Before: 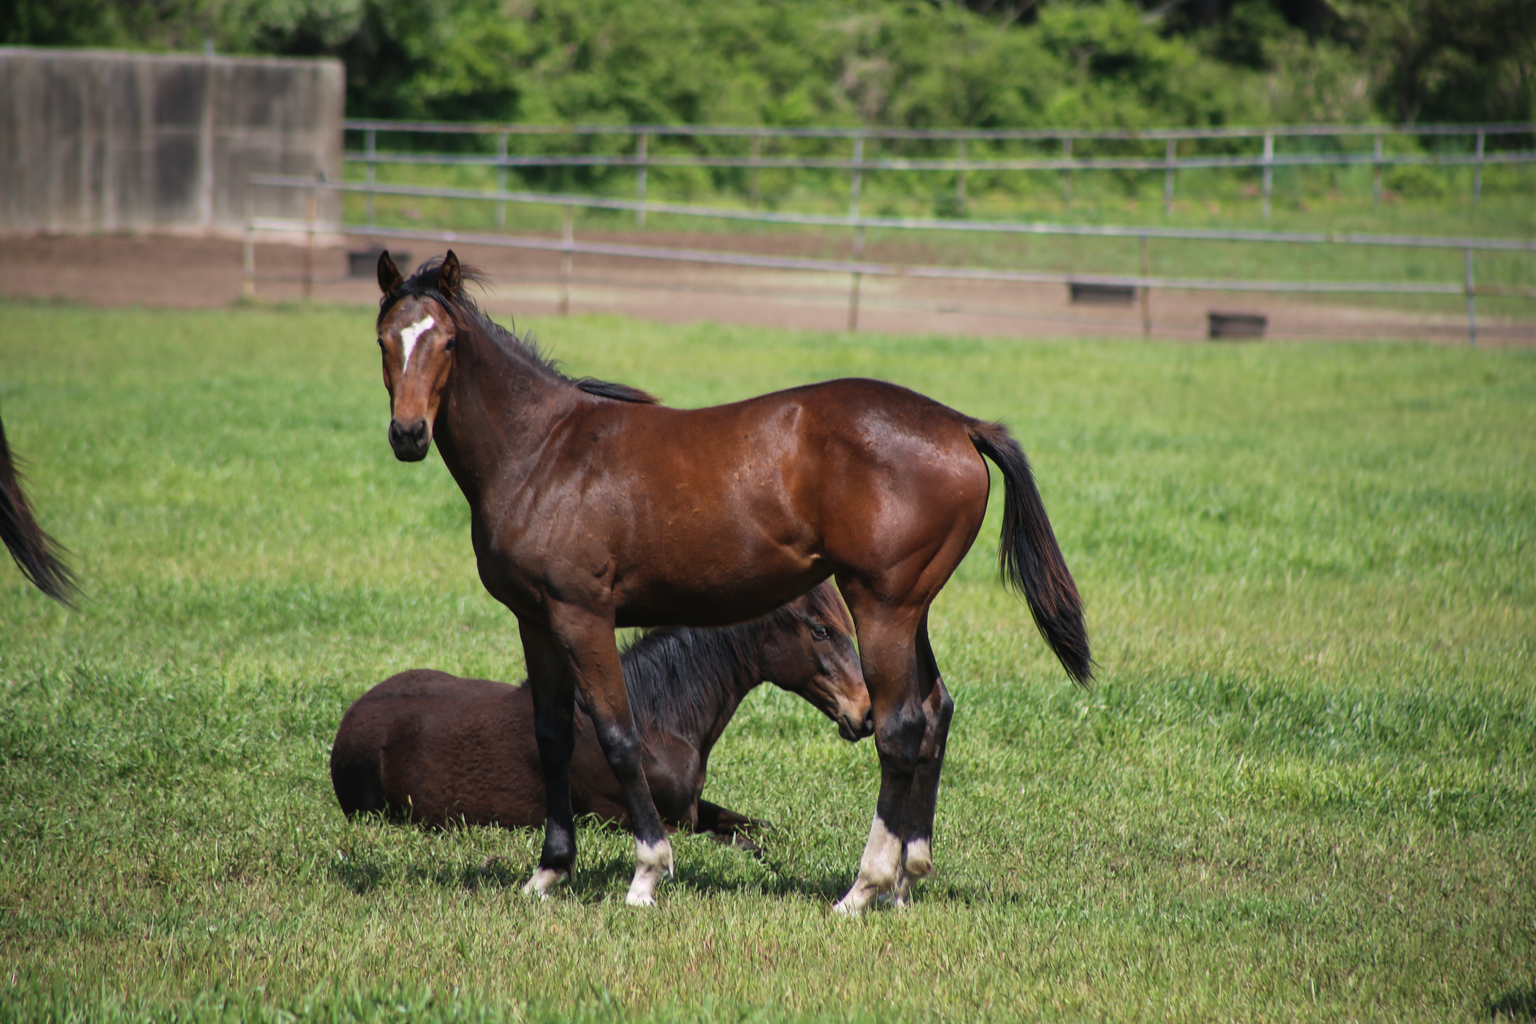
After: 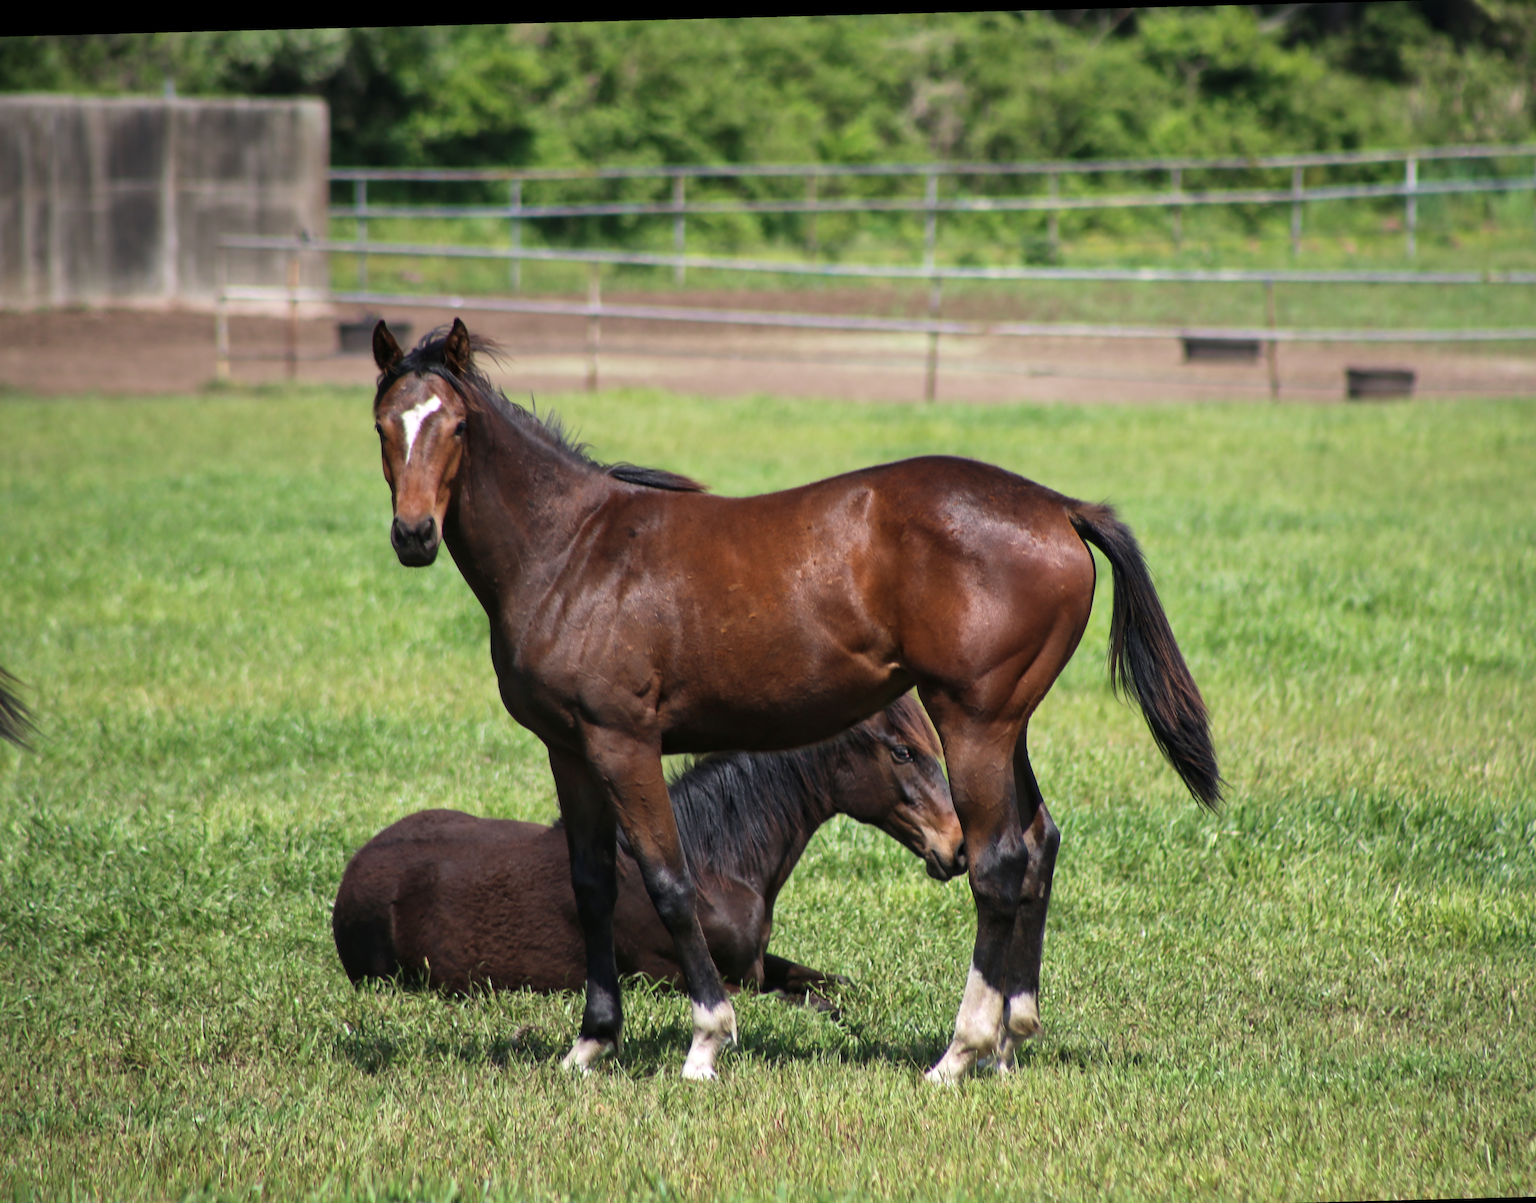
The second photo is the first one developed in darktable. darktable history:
exposure: exposure 0.201 EV, compensate exposure bias true, compensate highlight preservation false
crop and rotate: angle 1.47°, left 4.223%, top 0.587%, right 11.73%, bottom 2.687%
local contrast: mode bilateral grid, contrast 20, coarseness 49, detail 119%, midtone range 0.2
